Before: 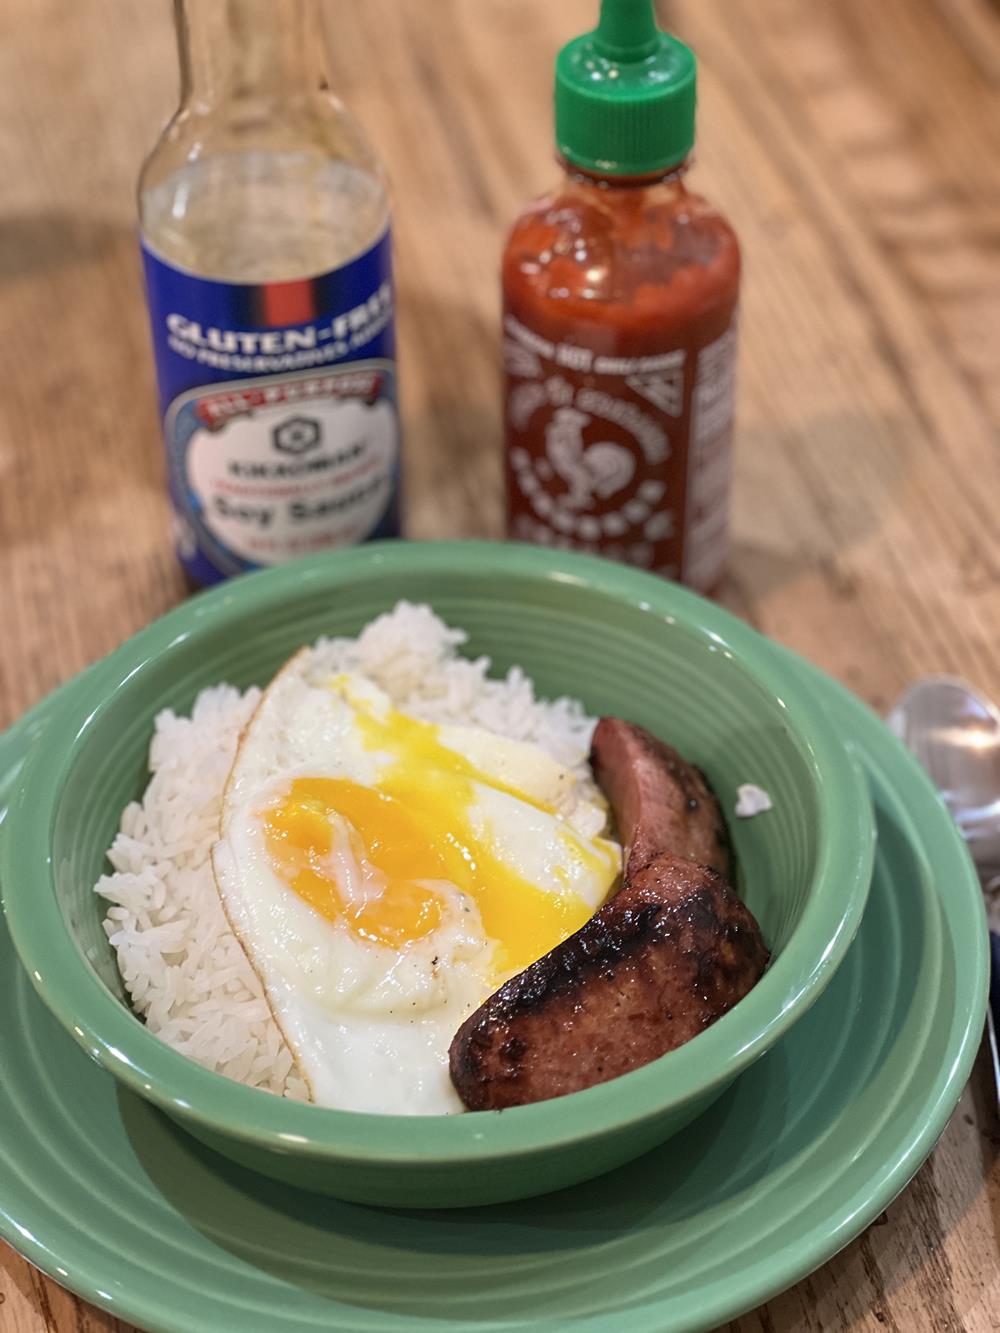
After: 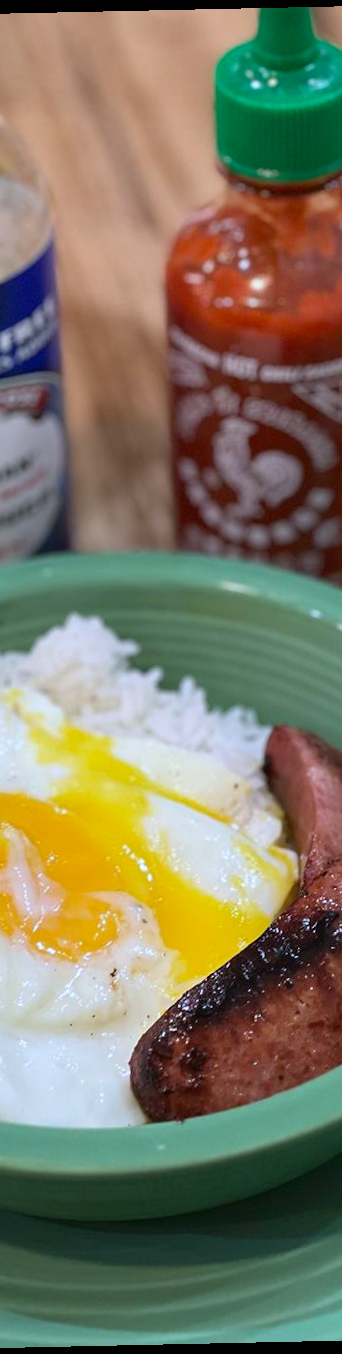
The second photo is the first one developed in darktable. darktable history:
rotate and perspective: rotation -1.24°, automatic cropping off
white balance: red 0.931, blue 1.11
crop: left 33.36%, right 33.36%
